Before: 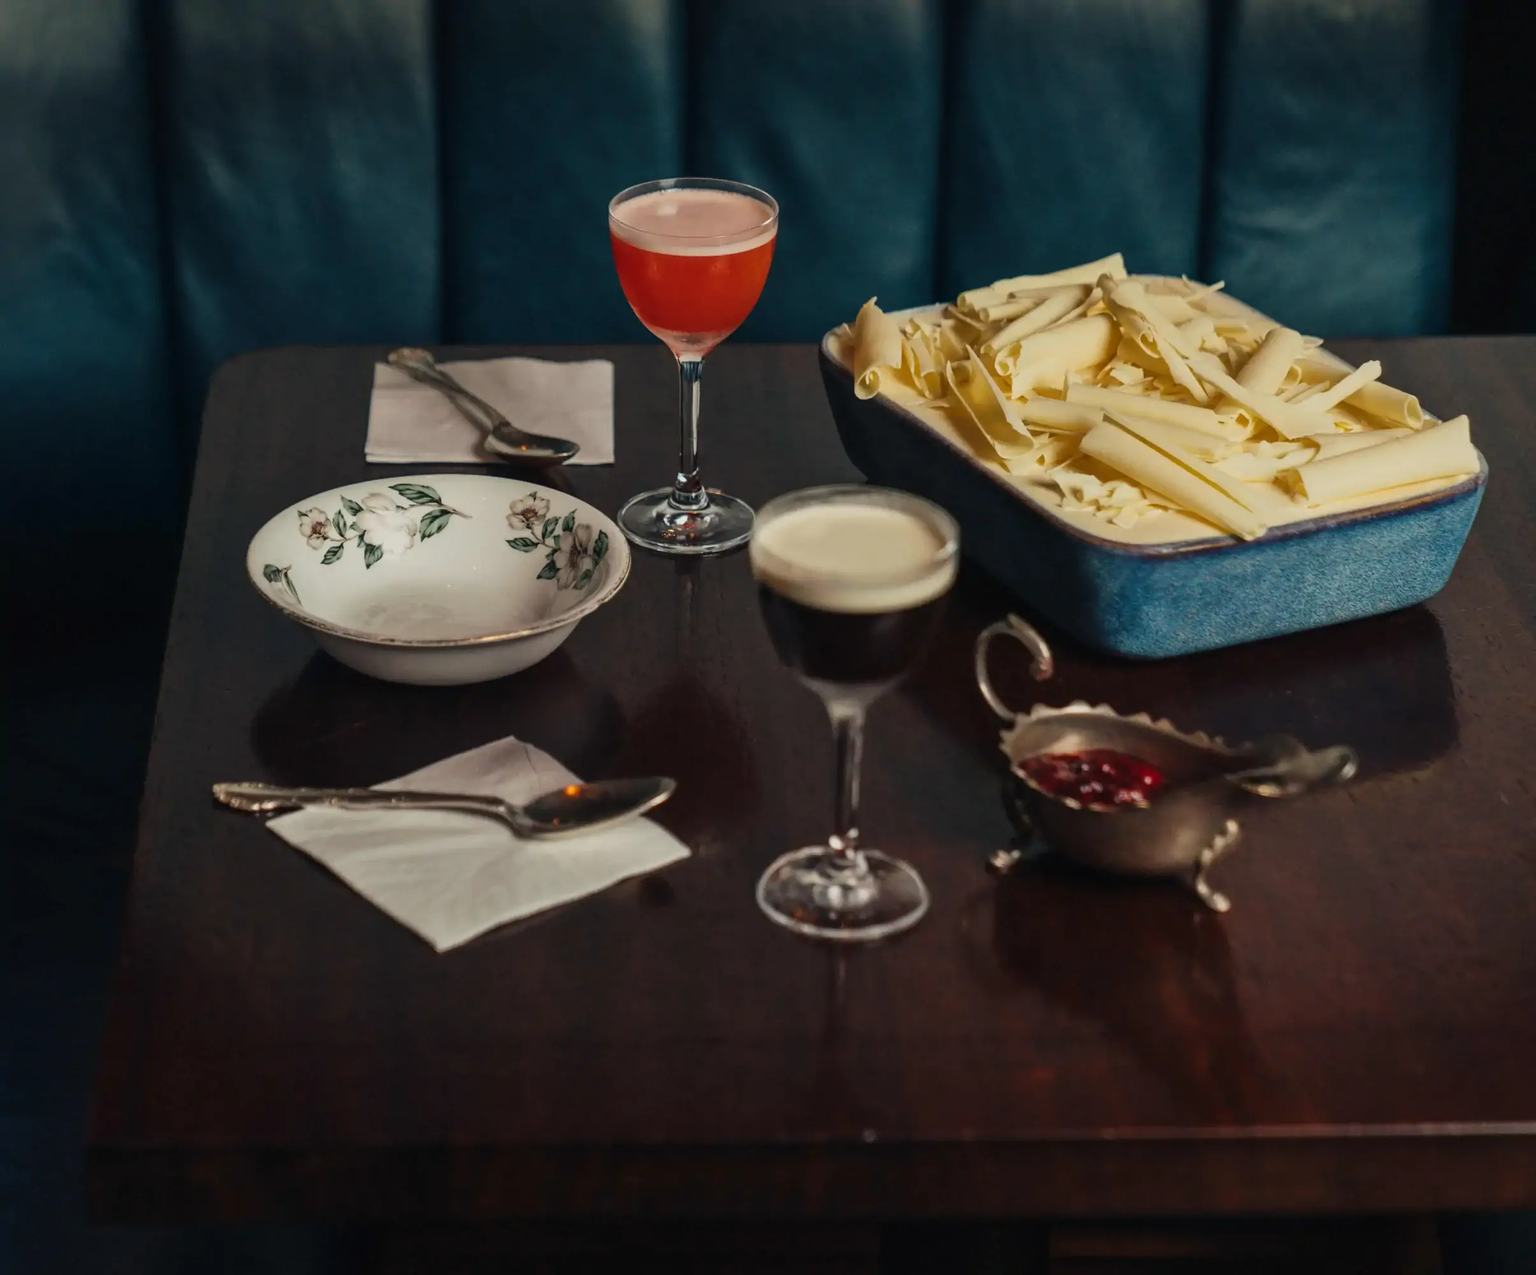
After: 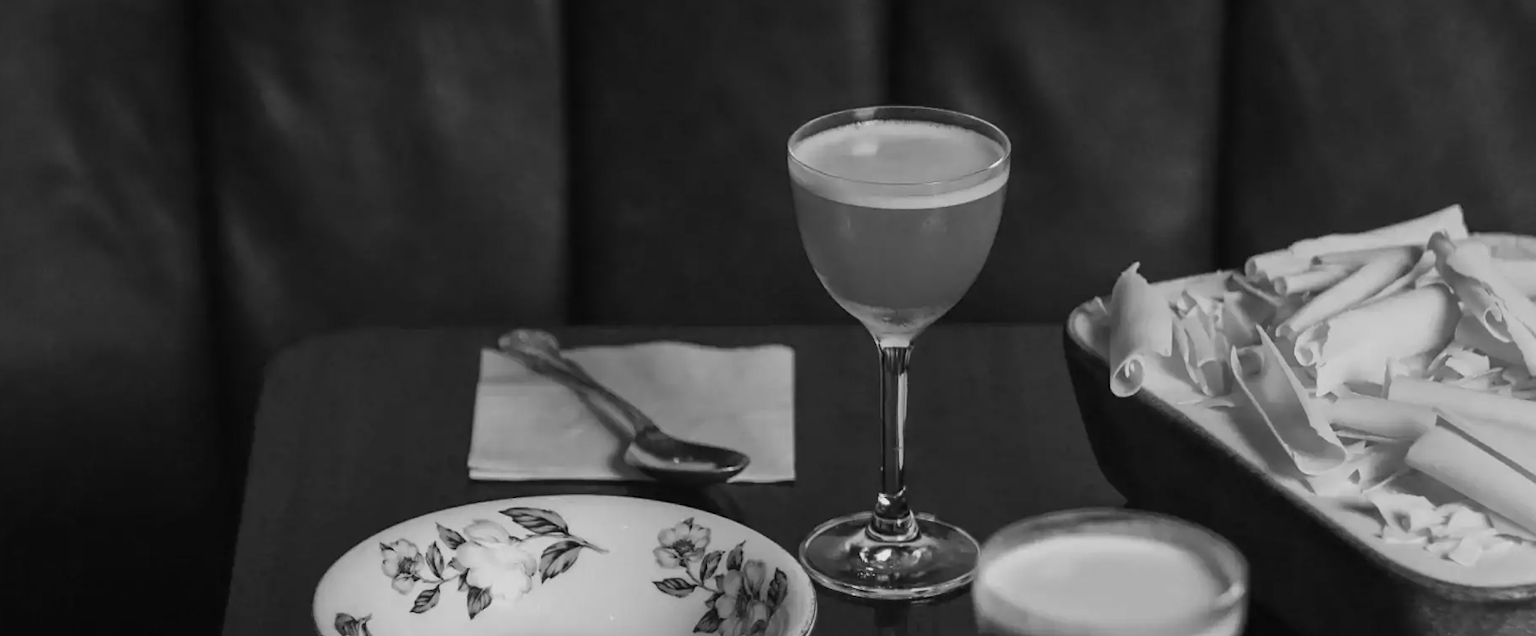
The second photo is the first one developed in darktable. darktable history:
monochrome: on, module defaults
crop: left 0.579%, top 7.627%, right 23.167%, bottom 54.275%
